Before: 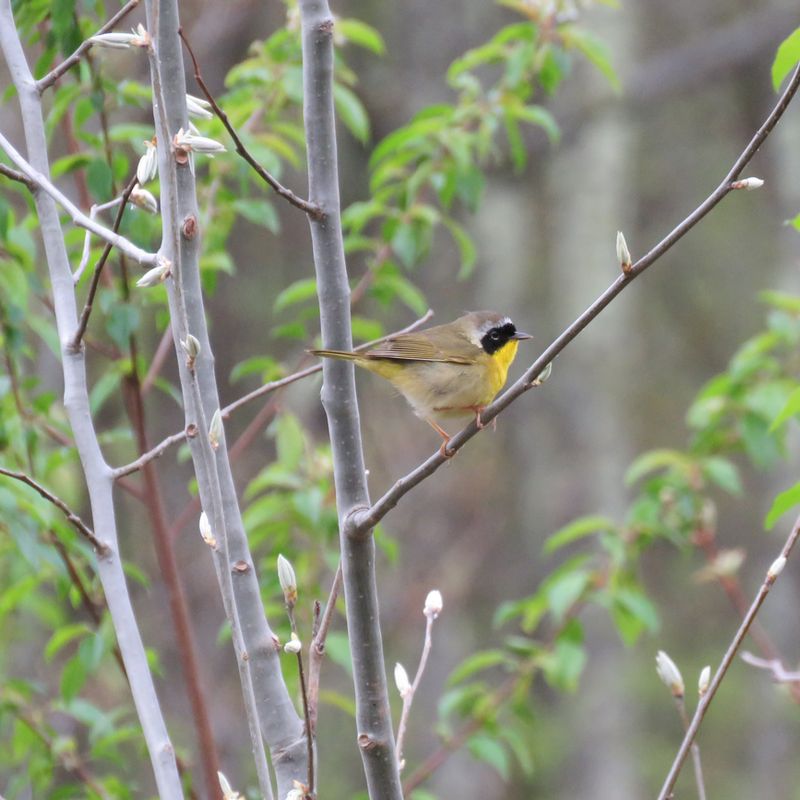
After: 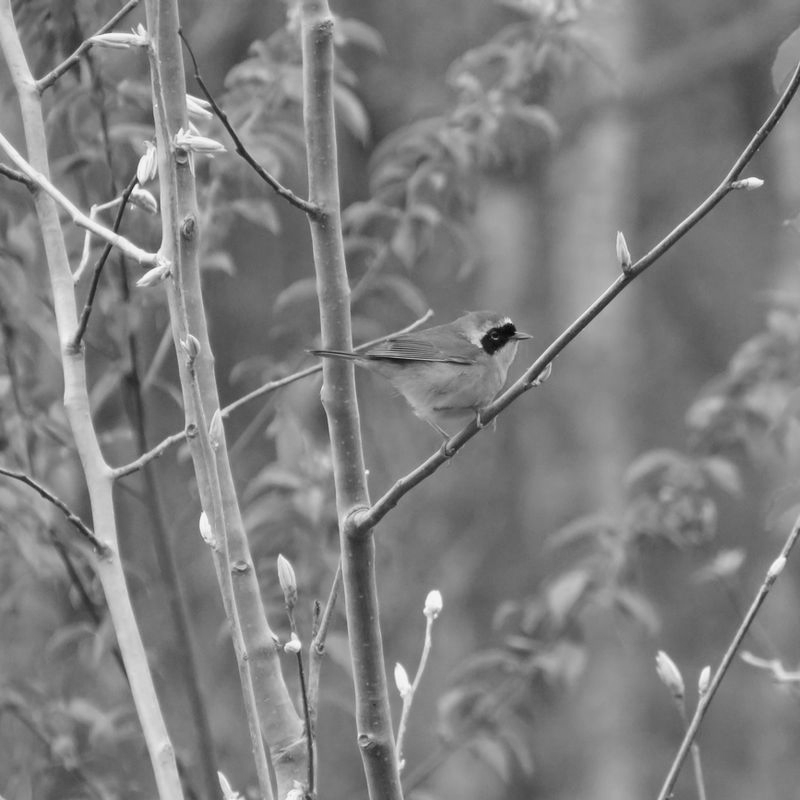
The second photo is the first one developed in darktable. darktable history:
color calibration: output gray [0.246, 0.254, 0.501, 0], gray › normalize channels true, illuminant same as pipeline (D50), adaptation XYZ, x 0.346, y 0.359, gamut compression 0
color zones: curves: ch0 [(0, 0.5) (0.125, 0.4) (0.25, 0.5) (0.375, 0.4) (0.5, 0.4) (0.625, 0.35) (0.75, 0.35) (0.875, 0.5)]; ch1 [(0, 0.35) (0.125, 0.45) (0.25, 0.35) (0.375, 0.35) (0.5, 0.35) (0.625, 0.35) (0.75, 0.45) (0.875, 0.35)]; ch2 [(0, 0.6) (0.125, 0.5) (0.25, 0.5) (0.375, 0.6) (0.5, 0.6) (0.625, 0.5) (0.75, 0.5) (0.875, 0.5)]
